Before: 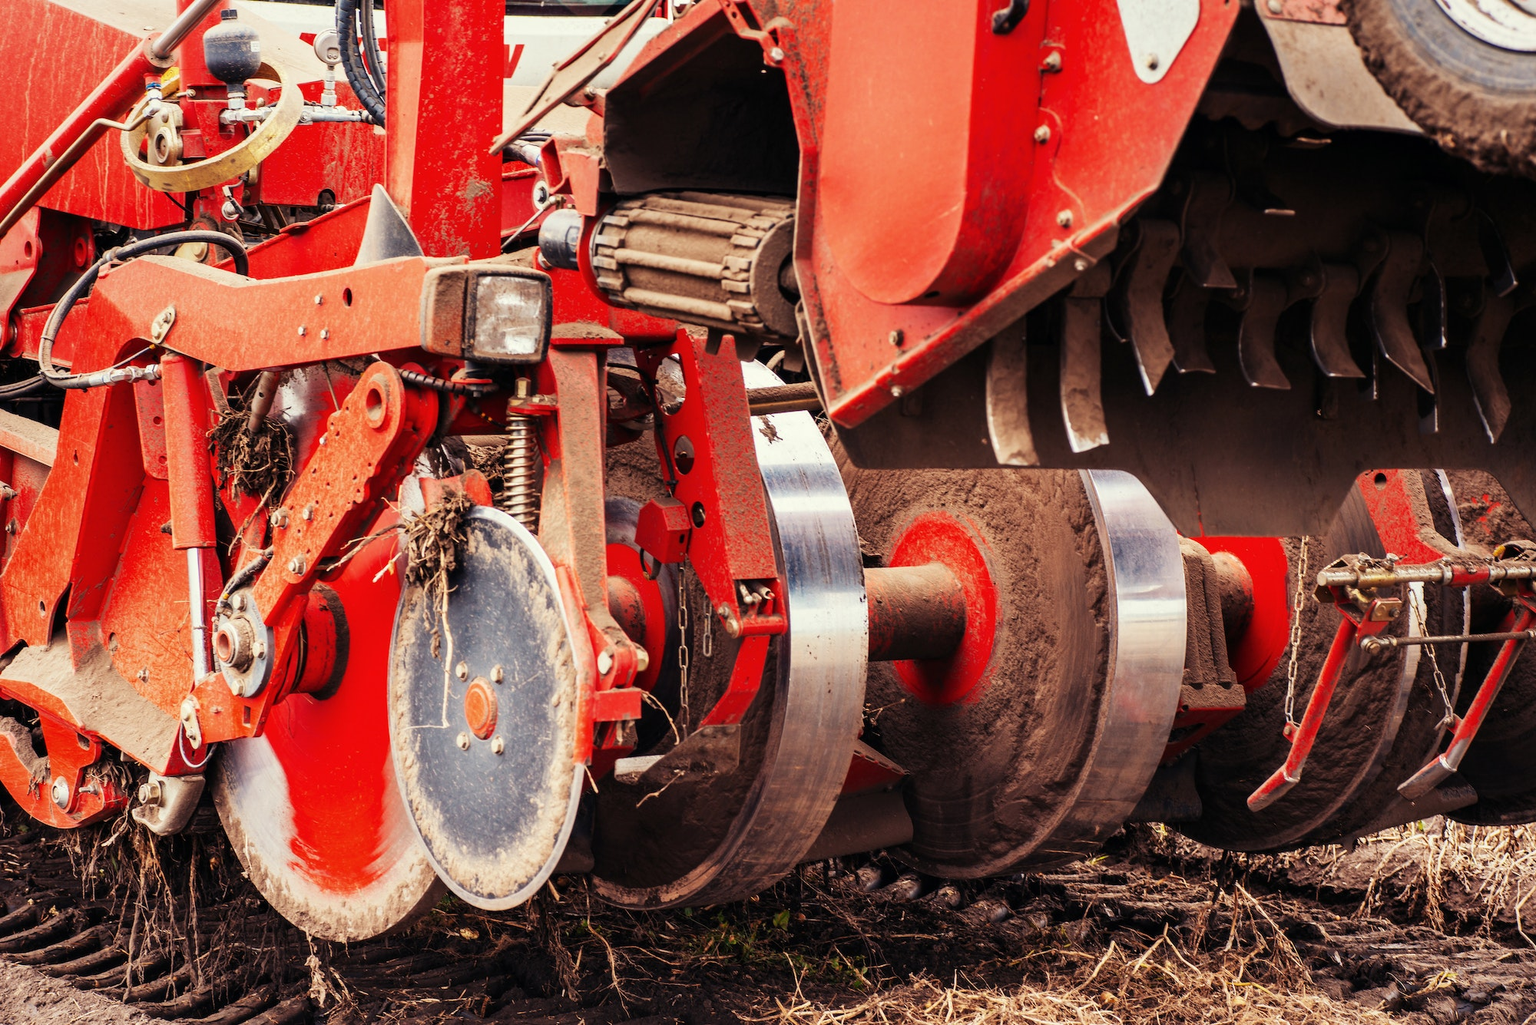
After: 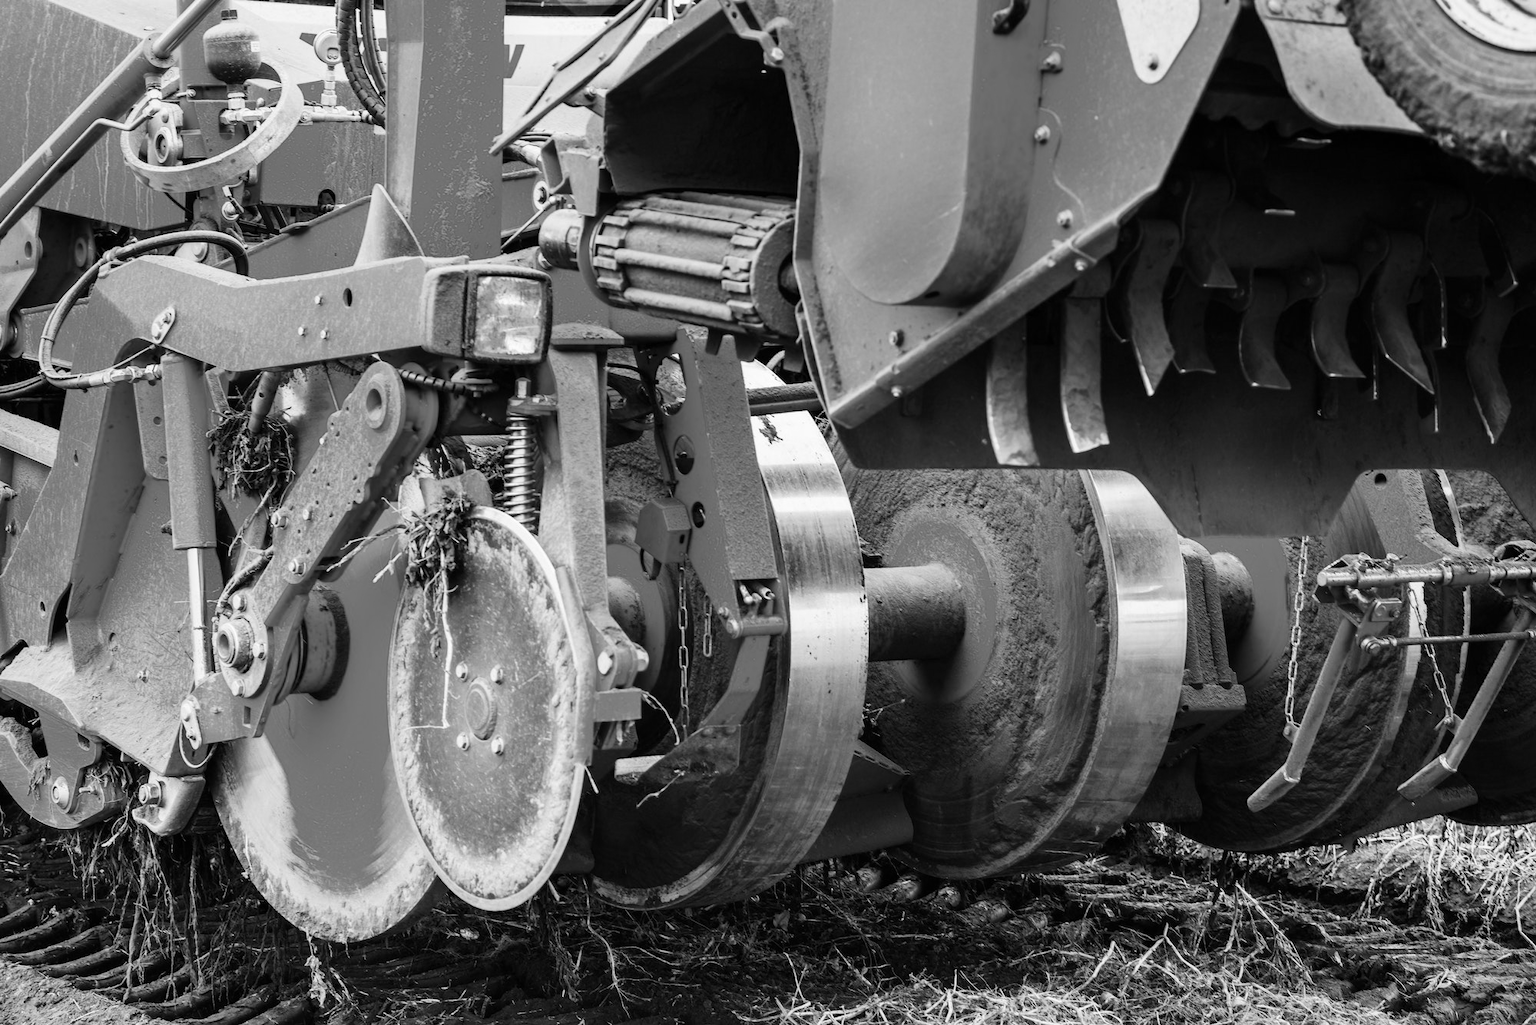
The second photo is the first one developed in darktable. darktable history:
monochrome: on, module defaults
velvia: on, module defaults
tone equalizer: on, module defaults
